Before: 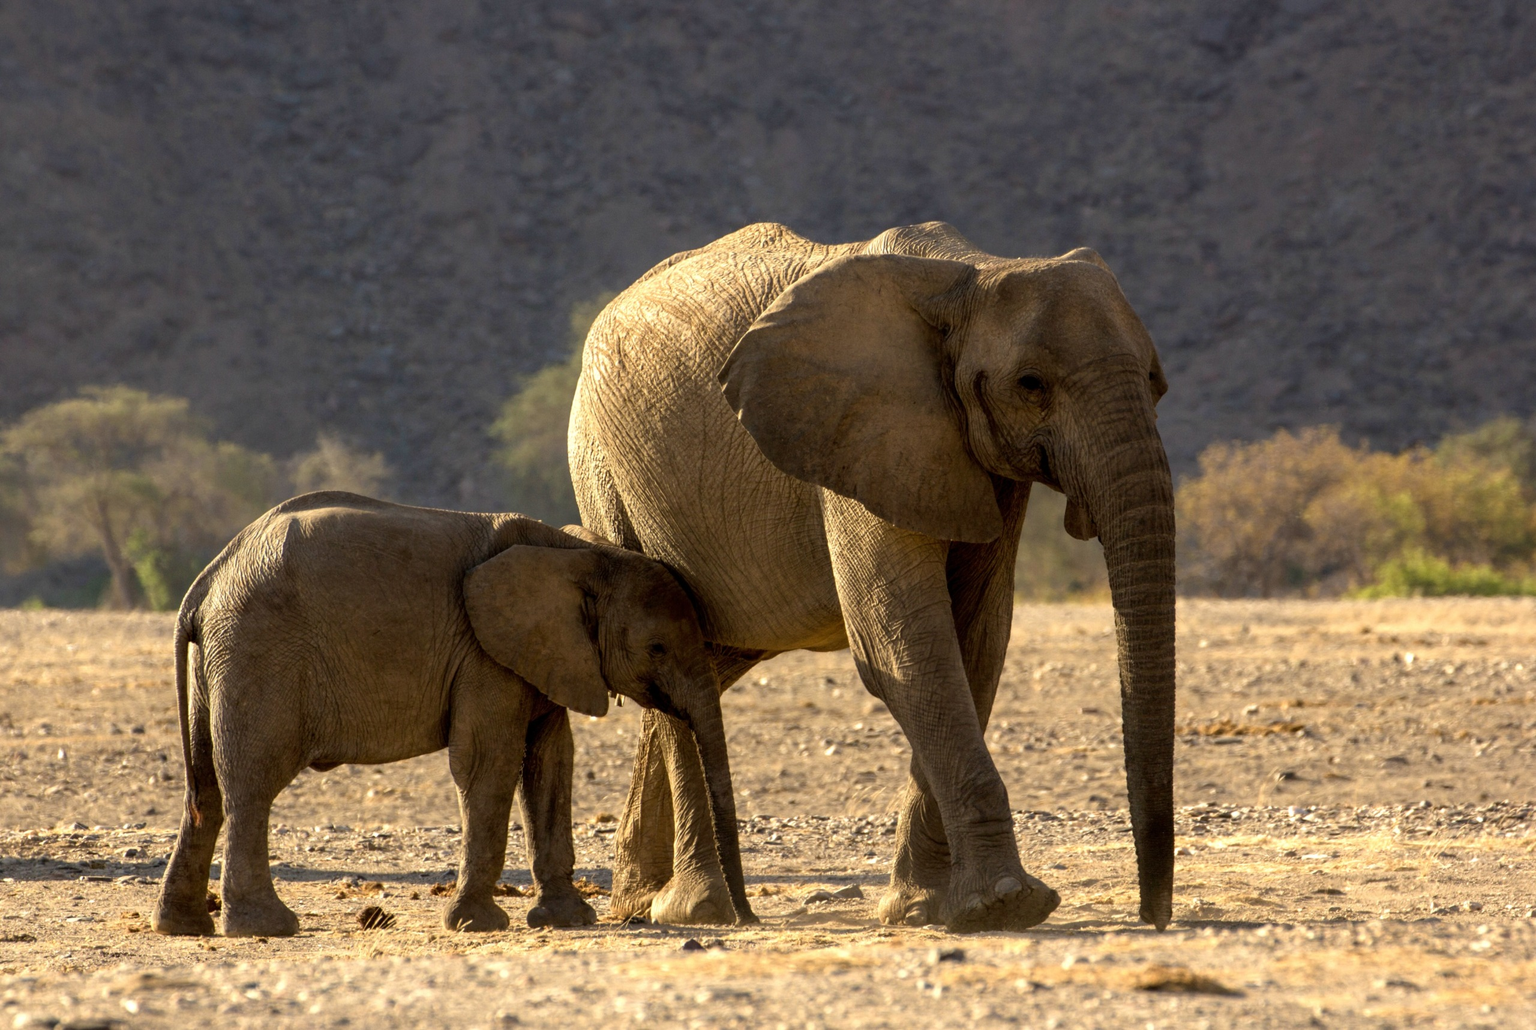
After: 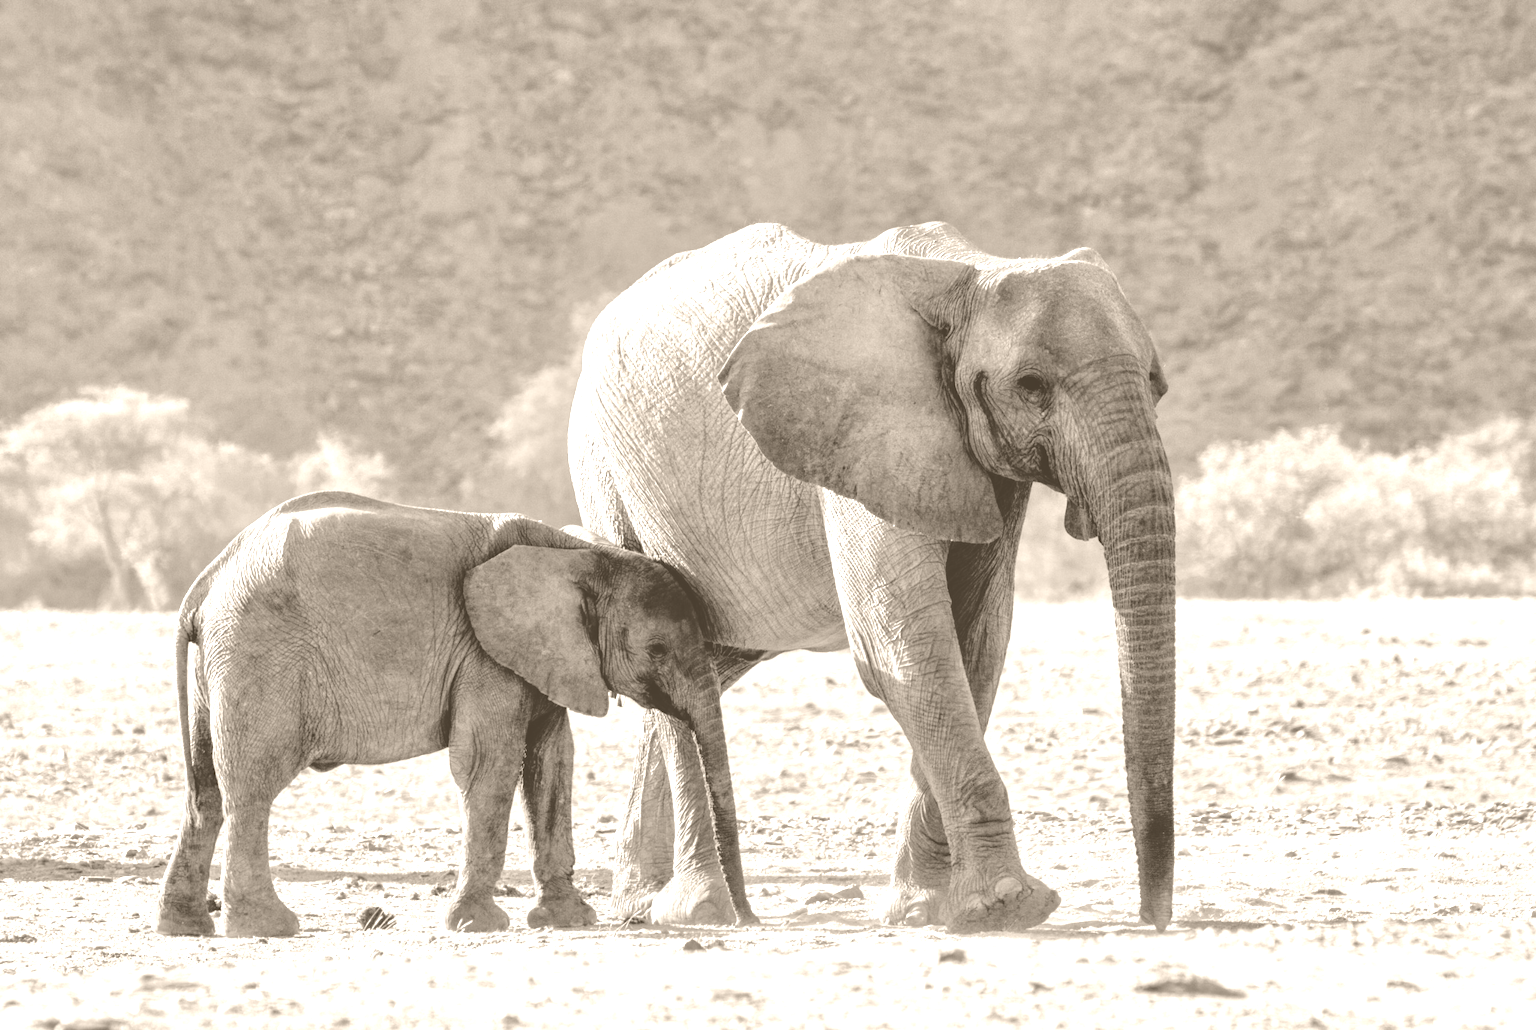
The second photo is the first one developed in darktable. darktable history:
colorize: hue 34.49°, saturation 35.33%, source mix 100%, version 1
tone equalizer: -7 EV 0.15 EV, -6 EV 0.6 EV, -5 EV 1.15 EV, -4 EV 1.33 EV, -3 EV 1.15 EV, -2 EV 0.6 EV, -1 EV 0.15 EV, mask exposure compensation -0.5 EV
local contrast: highlights 100%, shadows 100%, detail 120%, midtone range 0.2
